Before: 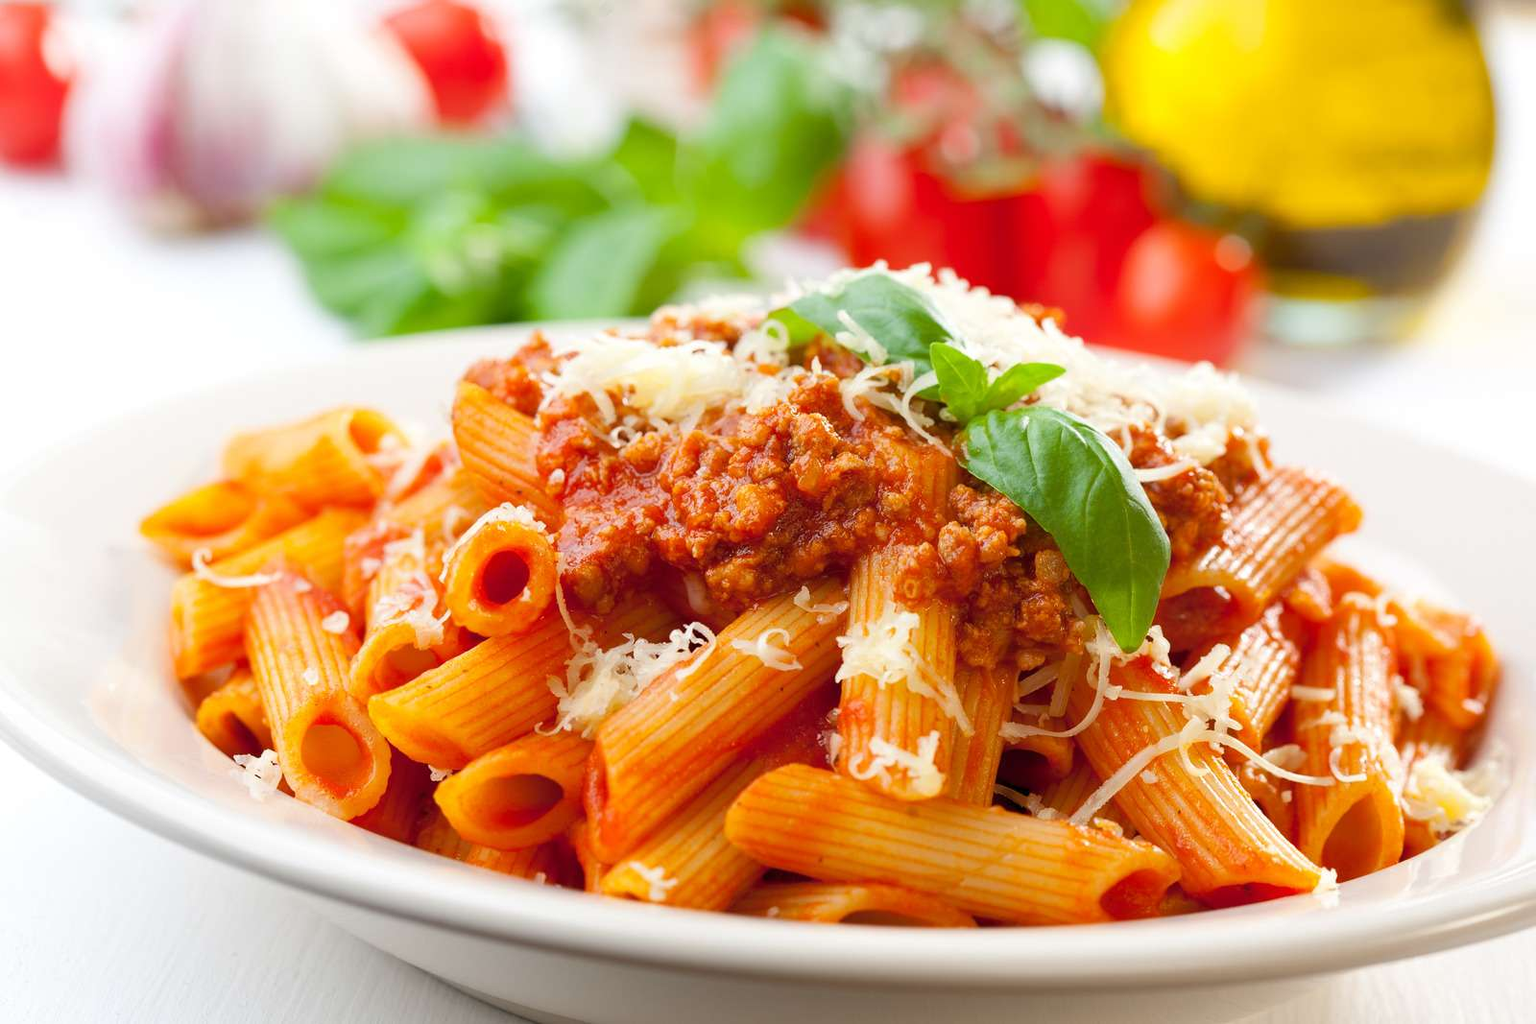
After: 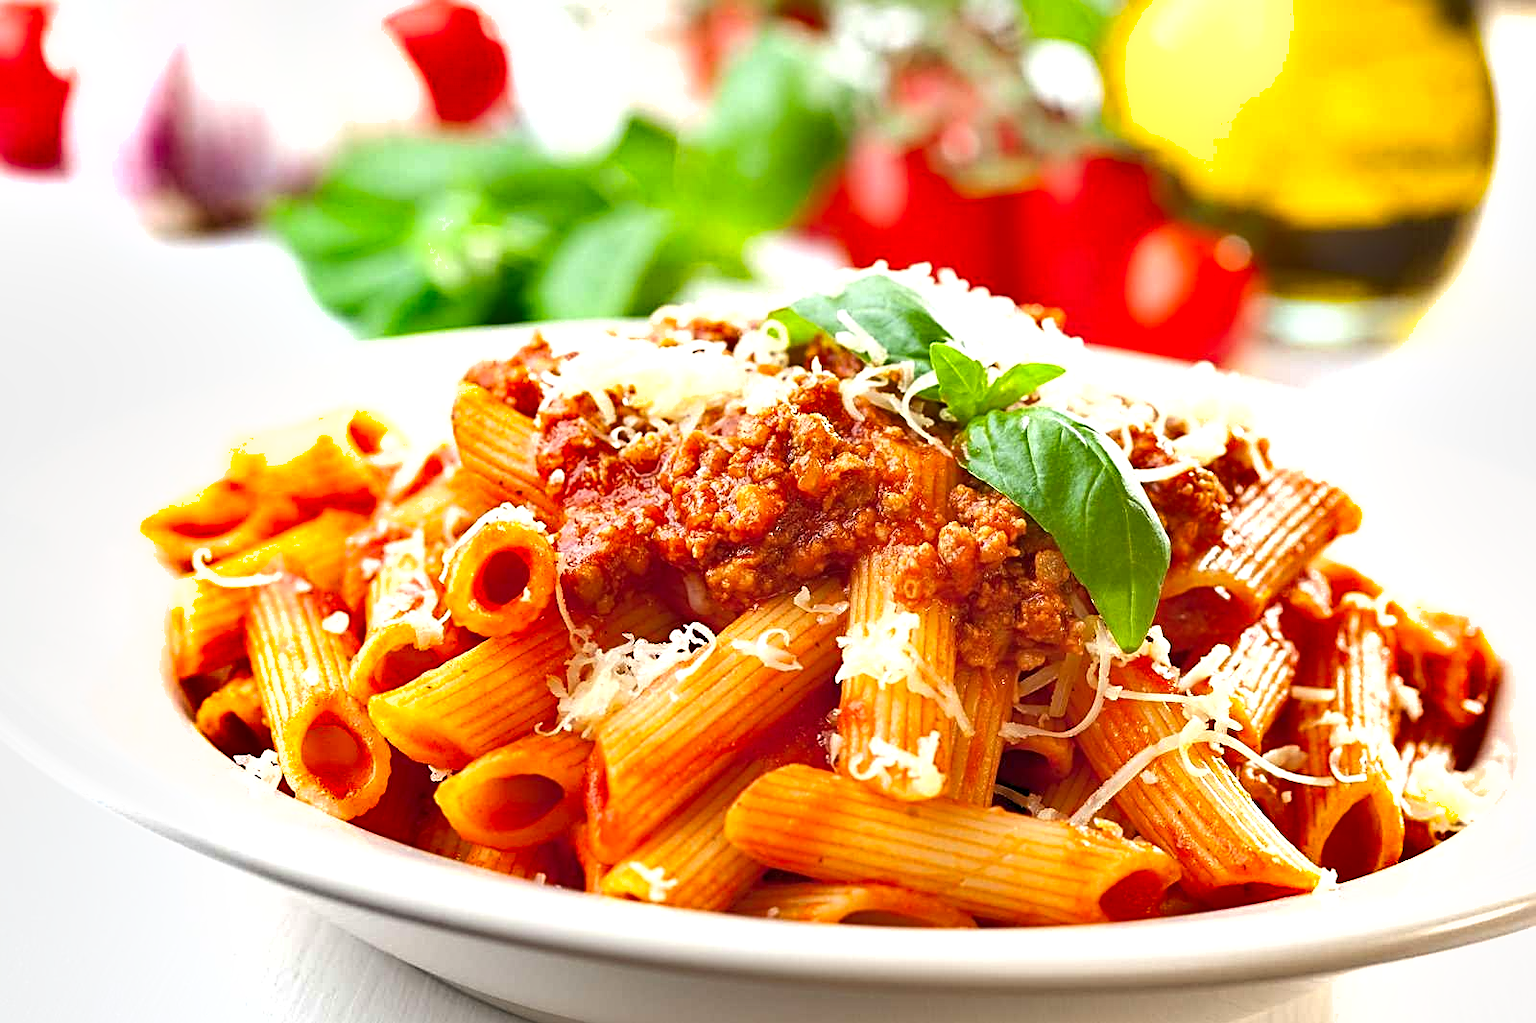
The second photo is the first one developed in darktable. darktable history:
exposure: exposure 0.606 EV, compensate highlight preservation false
sharpen: radius 2.592, amount 0.68
crop: bottom 0.064%
shadows and highlights: soften with gaussian
